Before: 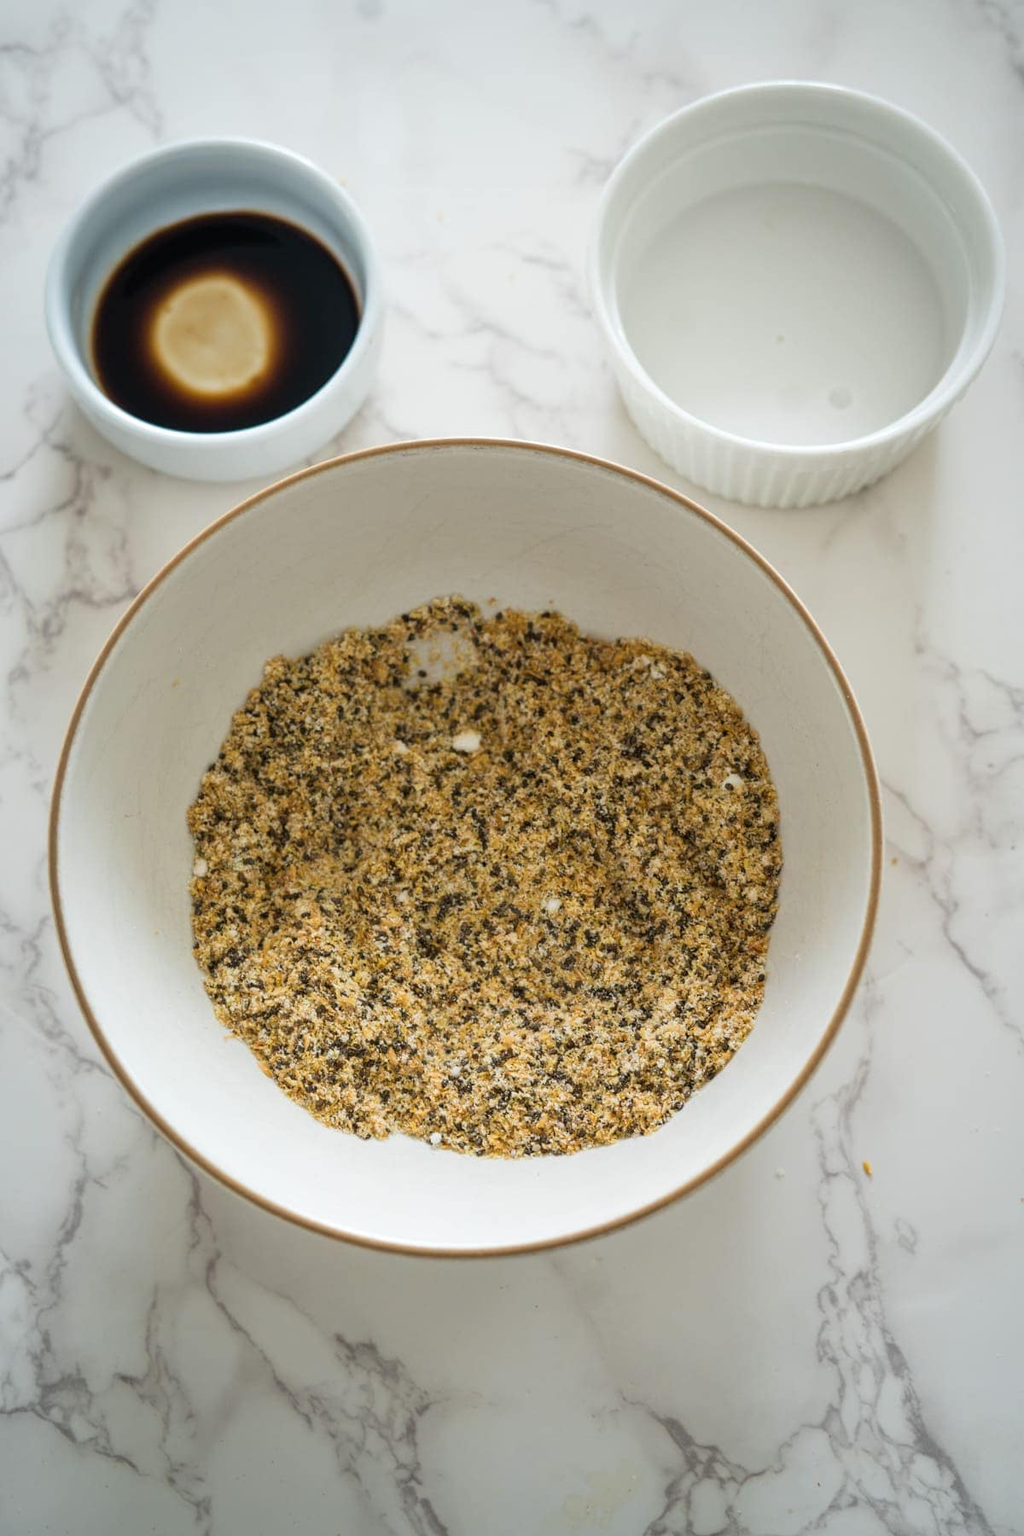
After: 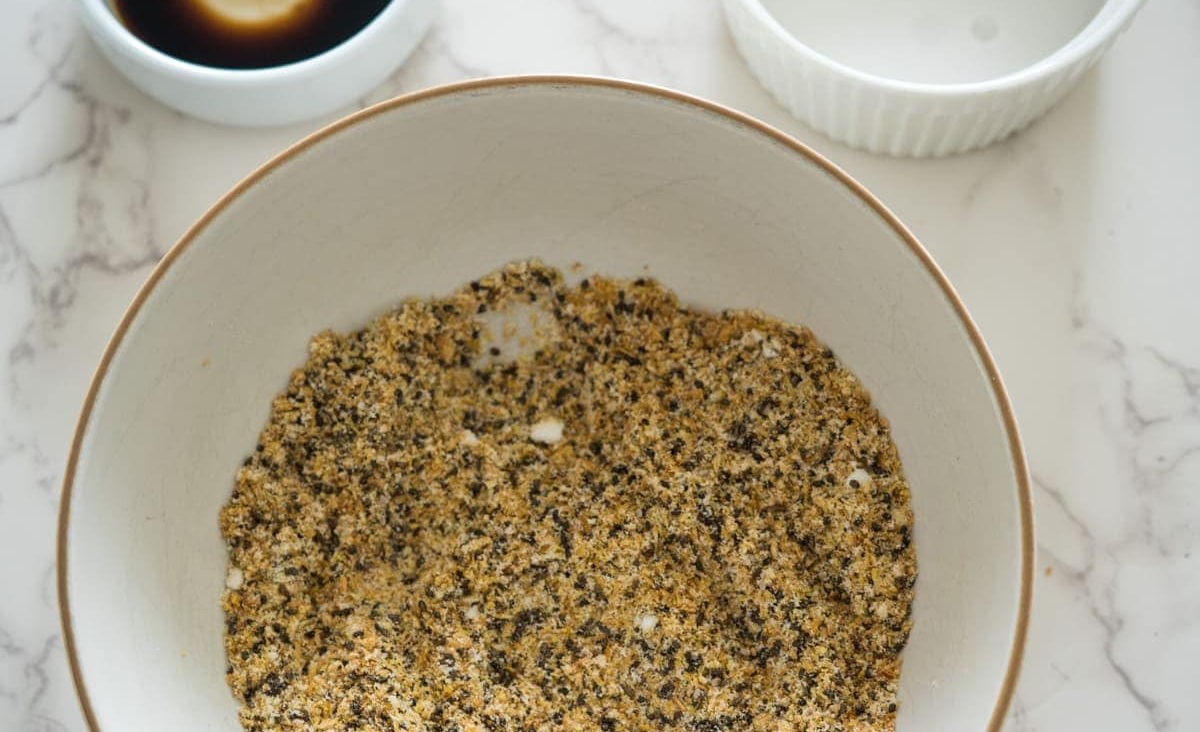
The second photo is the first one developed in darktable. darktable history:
crop and rotate: top 24.354%, bottom 34.954%
